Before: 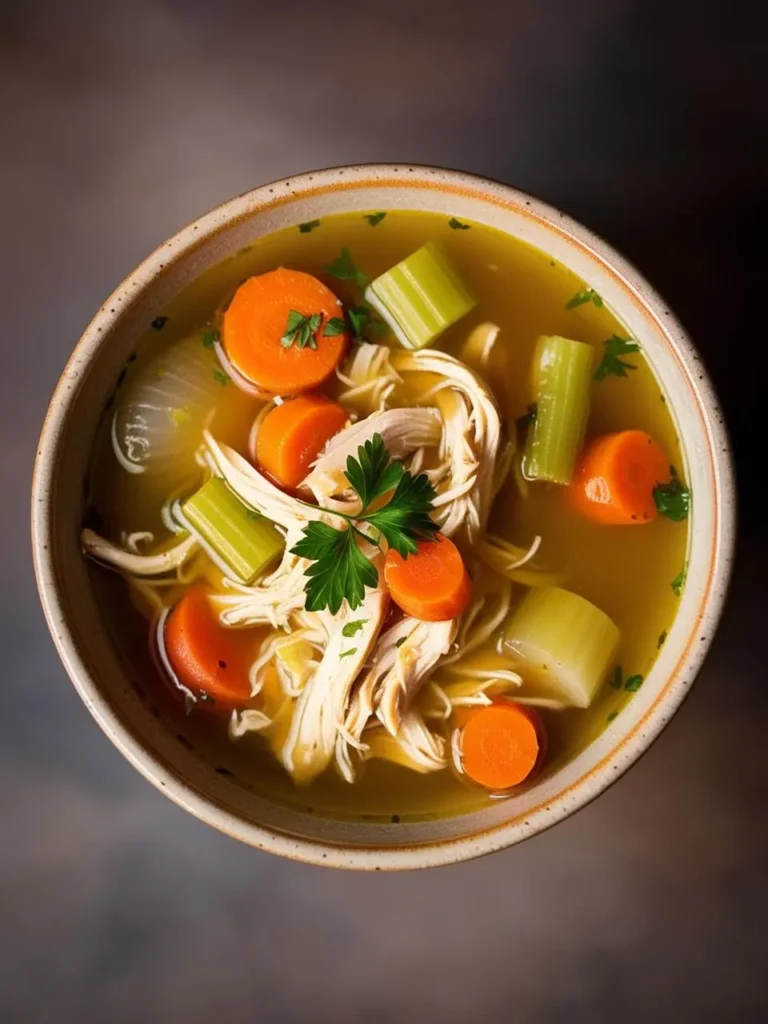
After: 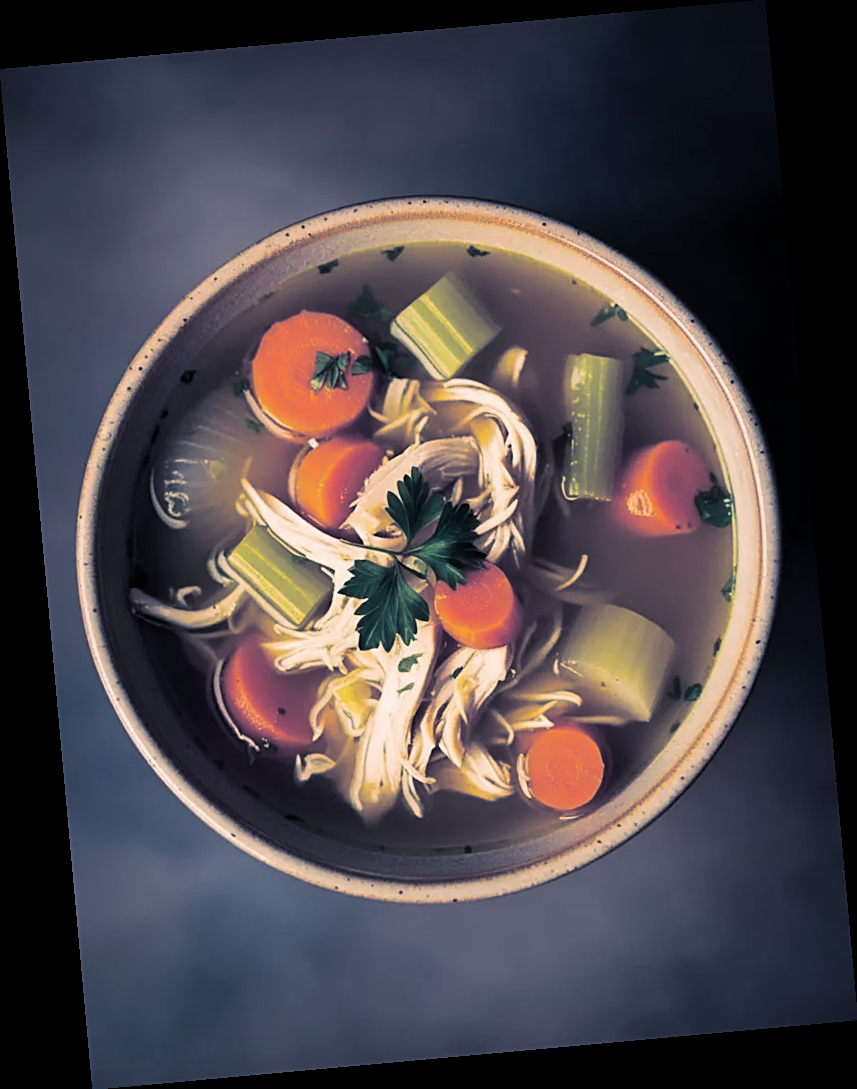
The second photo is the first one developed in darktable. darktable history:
split-toning: shadows › hue 226.8°, shadows › saturation 0.56, highlights › hue 28.8°, balance -40, compress 0%
exposure: exposure -0.021 EV, compensate highlight preservation false
sharpen: on, module defaults
rotate and perspective: rotation -5.2°, automatic cropping off
